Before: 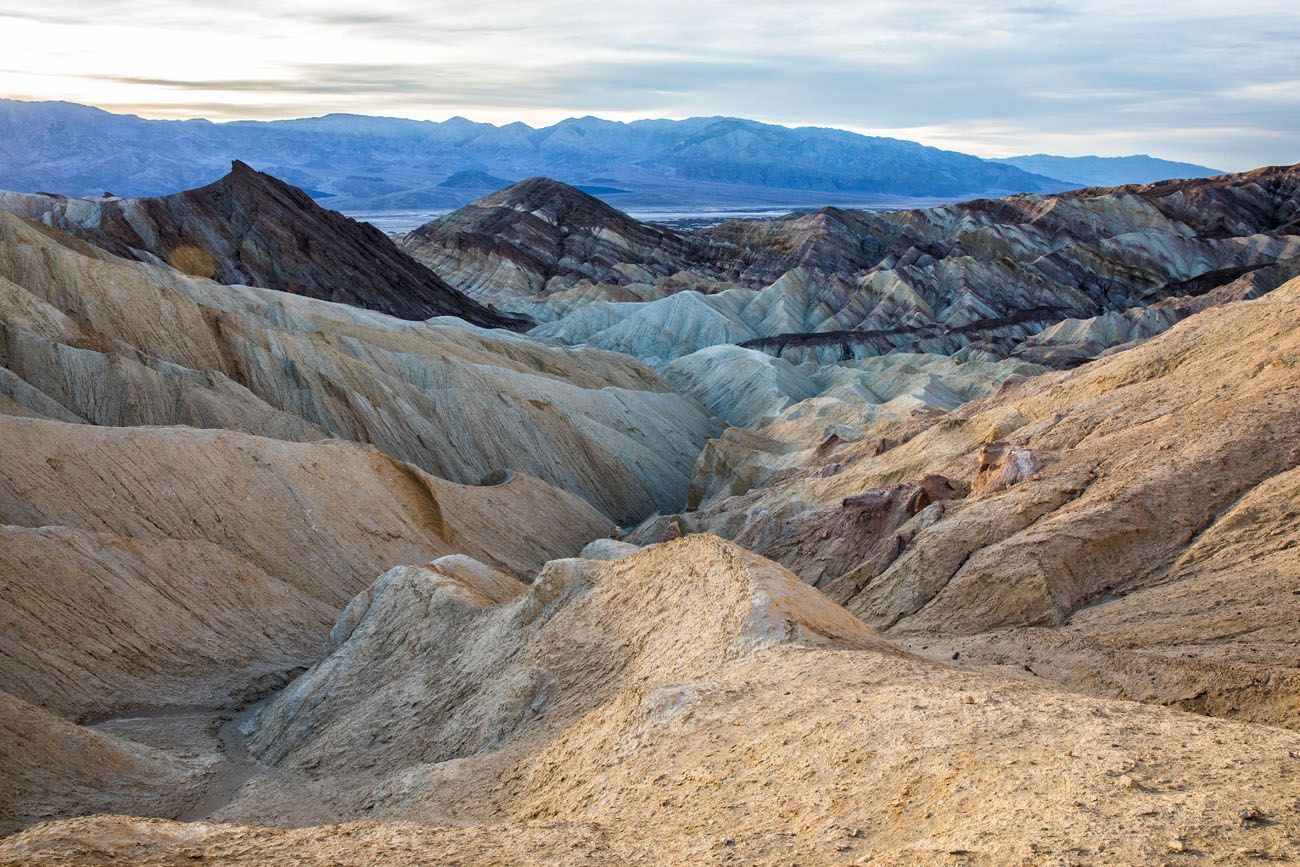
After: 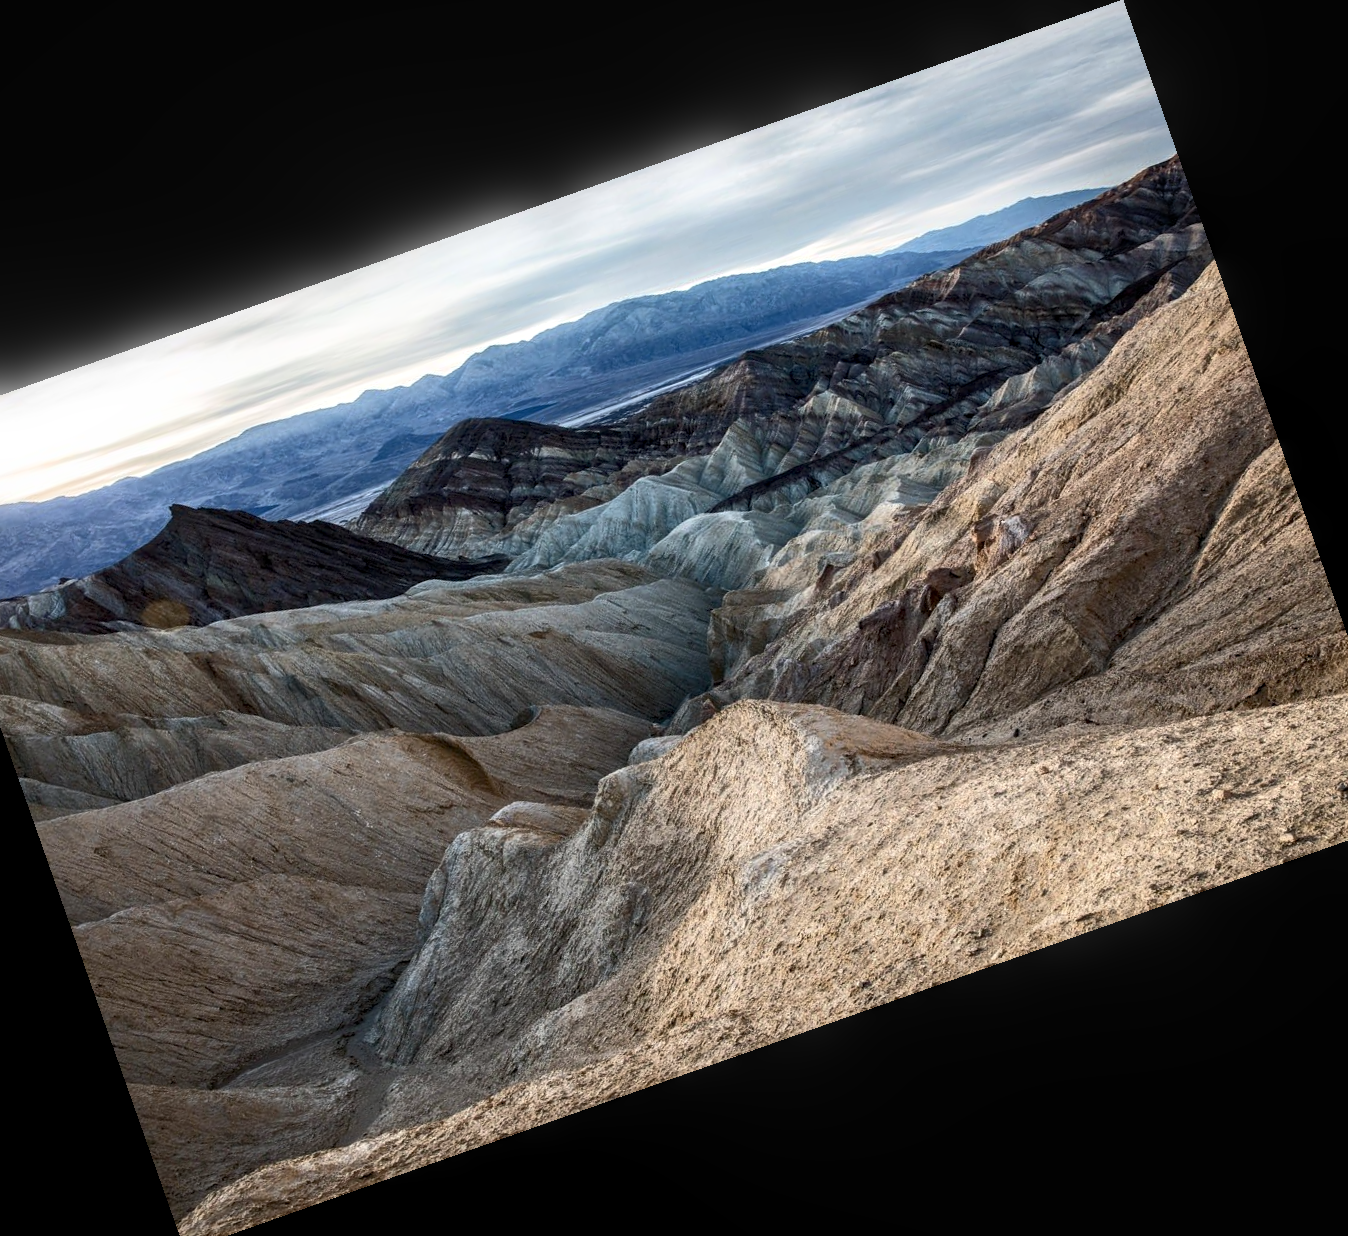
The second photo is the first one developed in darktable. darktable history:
color balance rgb: perceptual saturation grading › highlights -31.88%, perceptual saturation grading › mid-tones 5.8%, perceptual saturation grading › shadows 18.12%, perceptual brilliance grading › highlights 3.62%, perceptual brilliance grading › mid-tones -18.12%, perceptual brilliance grading › shadows -41.3%
local contrast: on, module defaults
crop and rotate: angle 19.43°, left 6.812%, right 4.125%, bottom 1.087%
bloom: size 5%, threshold 95%, strength 15%
